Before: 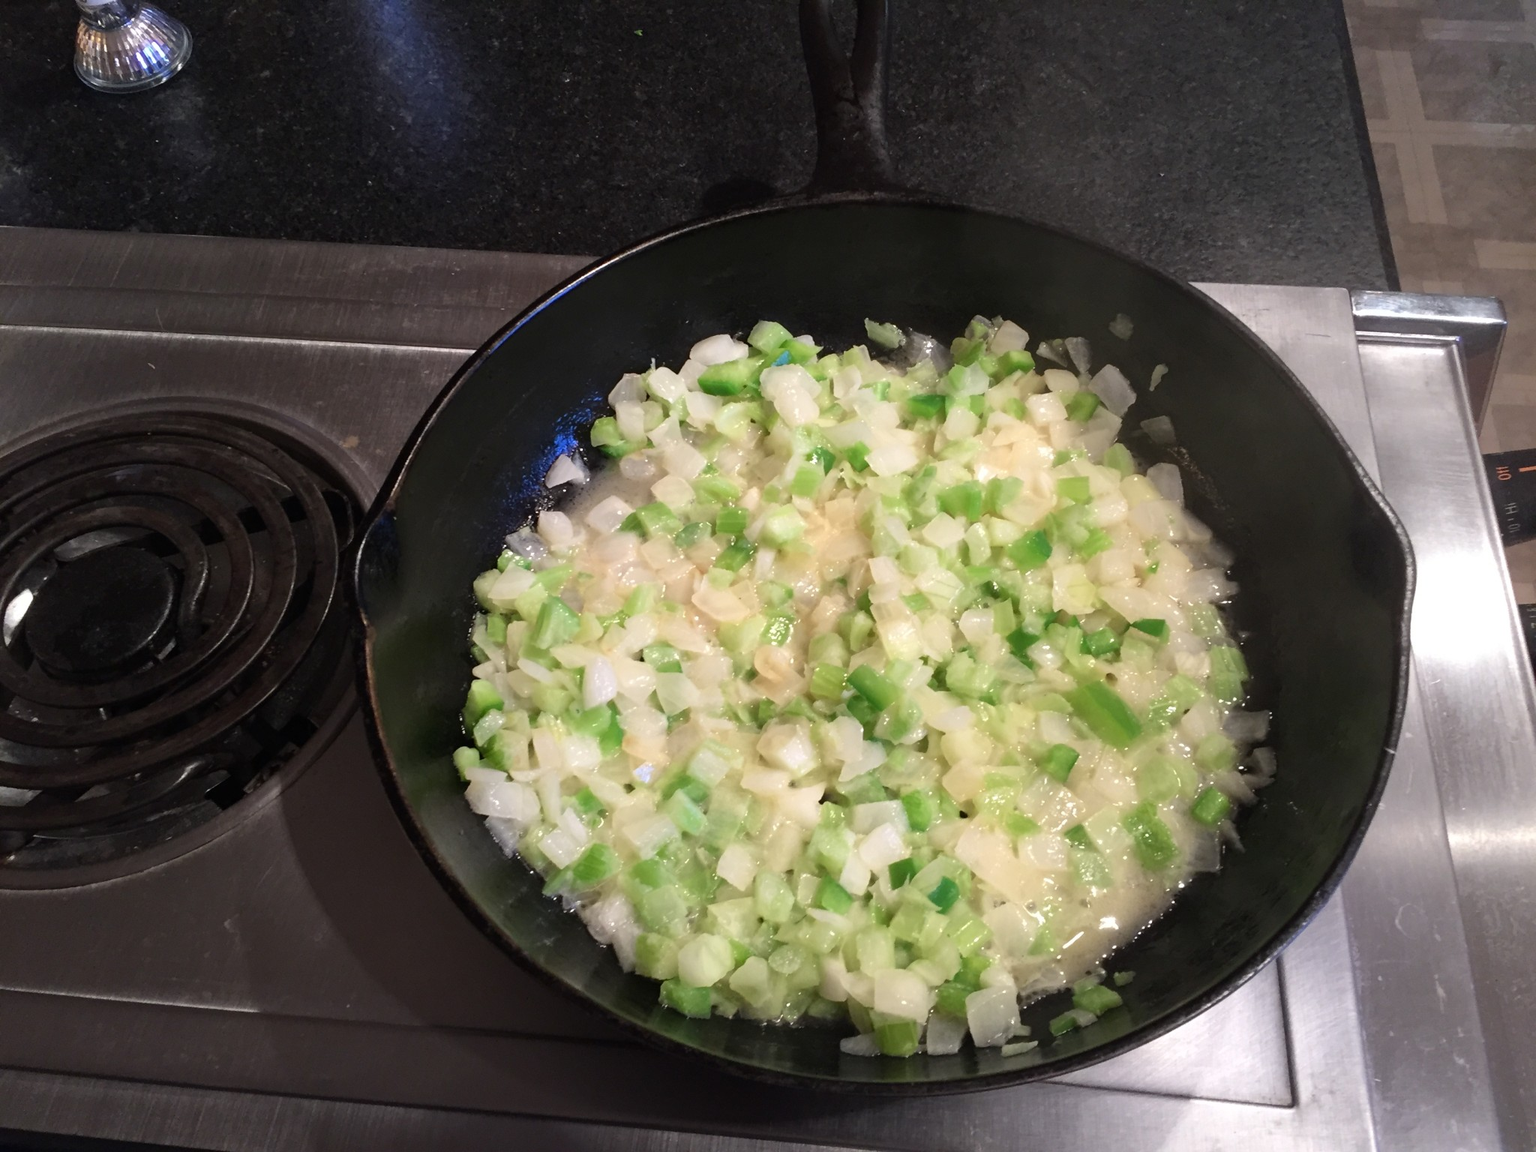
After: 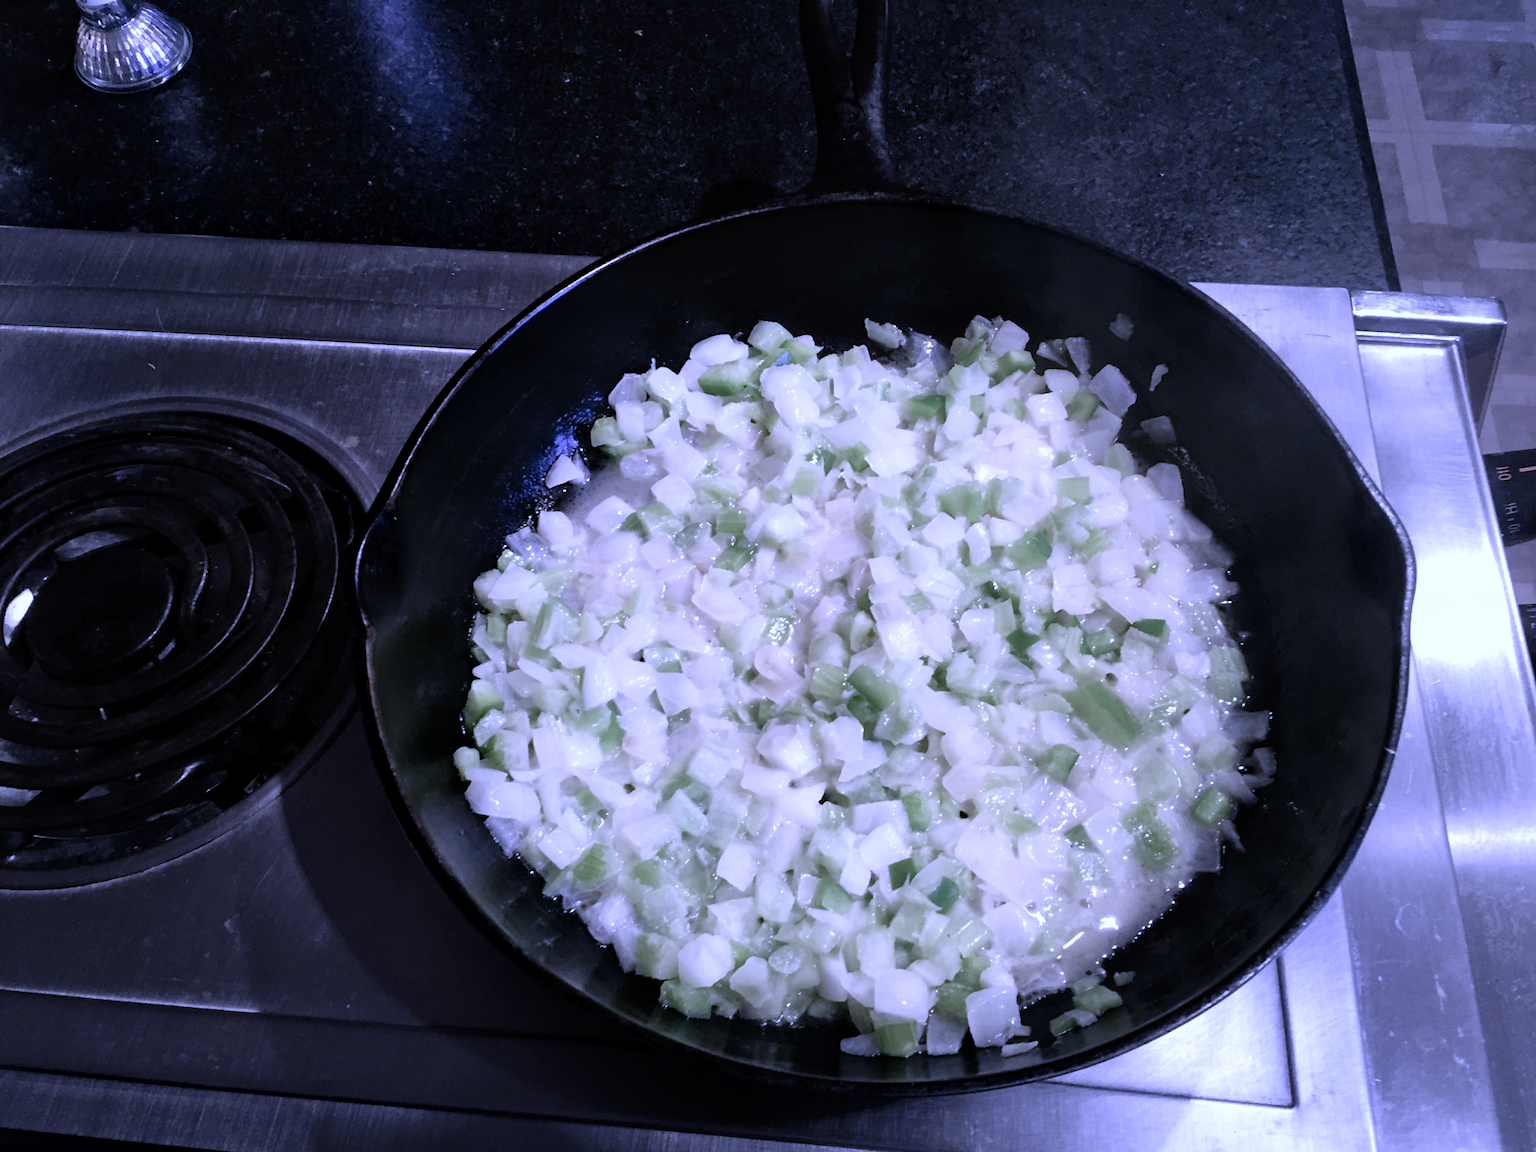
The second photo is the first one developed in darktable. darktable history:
color balance rgb: linear chroma grading › global chroma -16.06%, perceptual saturation grading › global saturation -32.85%, global vibrance -23.56%
white balance: red 0.766, blue 1.537
tone curve: curves: ch0 [(0, 0) (0.003, 0.003) (0.011, 0.003) (0.025, 0.007) (0.044, 0.014) (0.069, 0.02) (0.1, 0.03) (0.136, 0.054) (0.177, 0.099) (0.224, 0.156) (0.277, 0.227) (0.335, 0.302) (0.399, 0.375) (0.468, 0.456) (0.543, 0.54) (0.623, 0.625) (0.709, 0.717) (0.801, 0.807) (0.898, 0.895) (1, 1)], preserve colors none
levels: levels [0, 0.499, 1]
local contrast: mode bilateral grid, contrast 20, coarseness 50, detail 120%, midtone range 0.2
color correction: highlights a* 15.03, highlights b* -25.07
